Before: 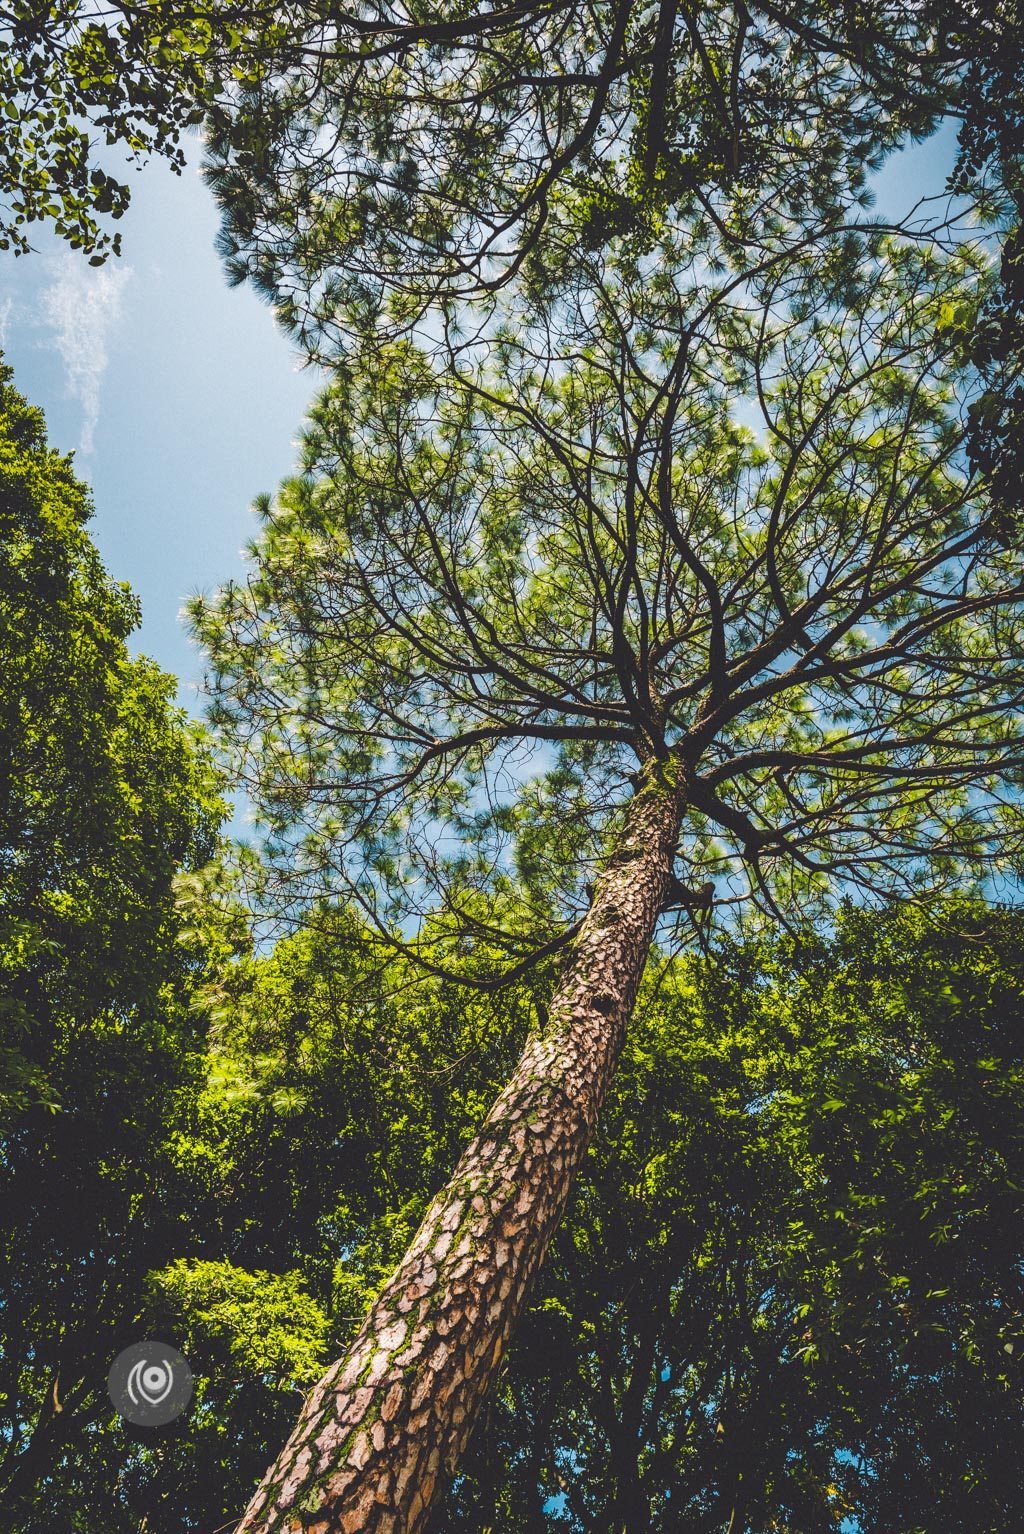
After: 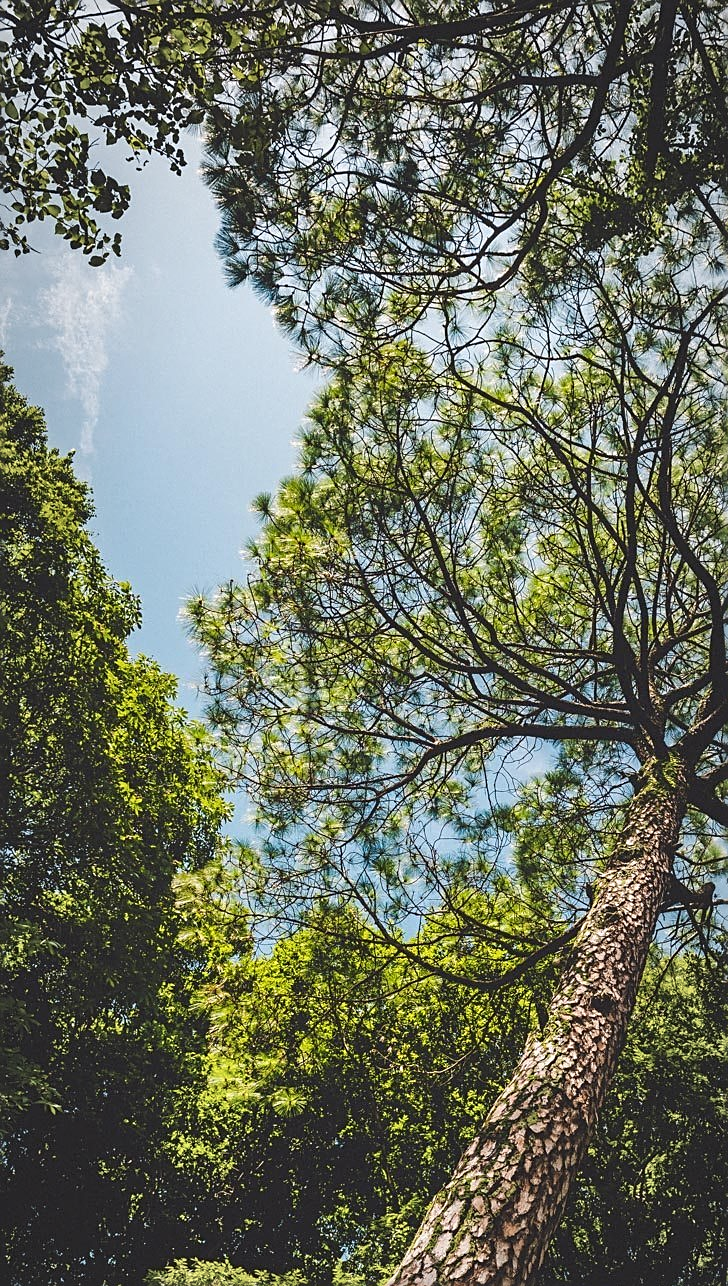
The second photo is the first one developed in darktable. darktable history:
sharpen: on, module defaults
crop: right 28.838%, bottom 16.145%
vignetting: fall-off start 67.45%, fall-off radius 67.87%, brightness -0.156, automatic ratio true
